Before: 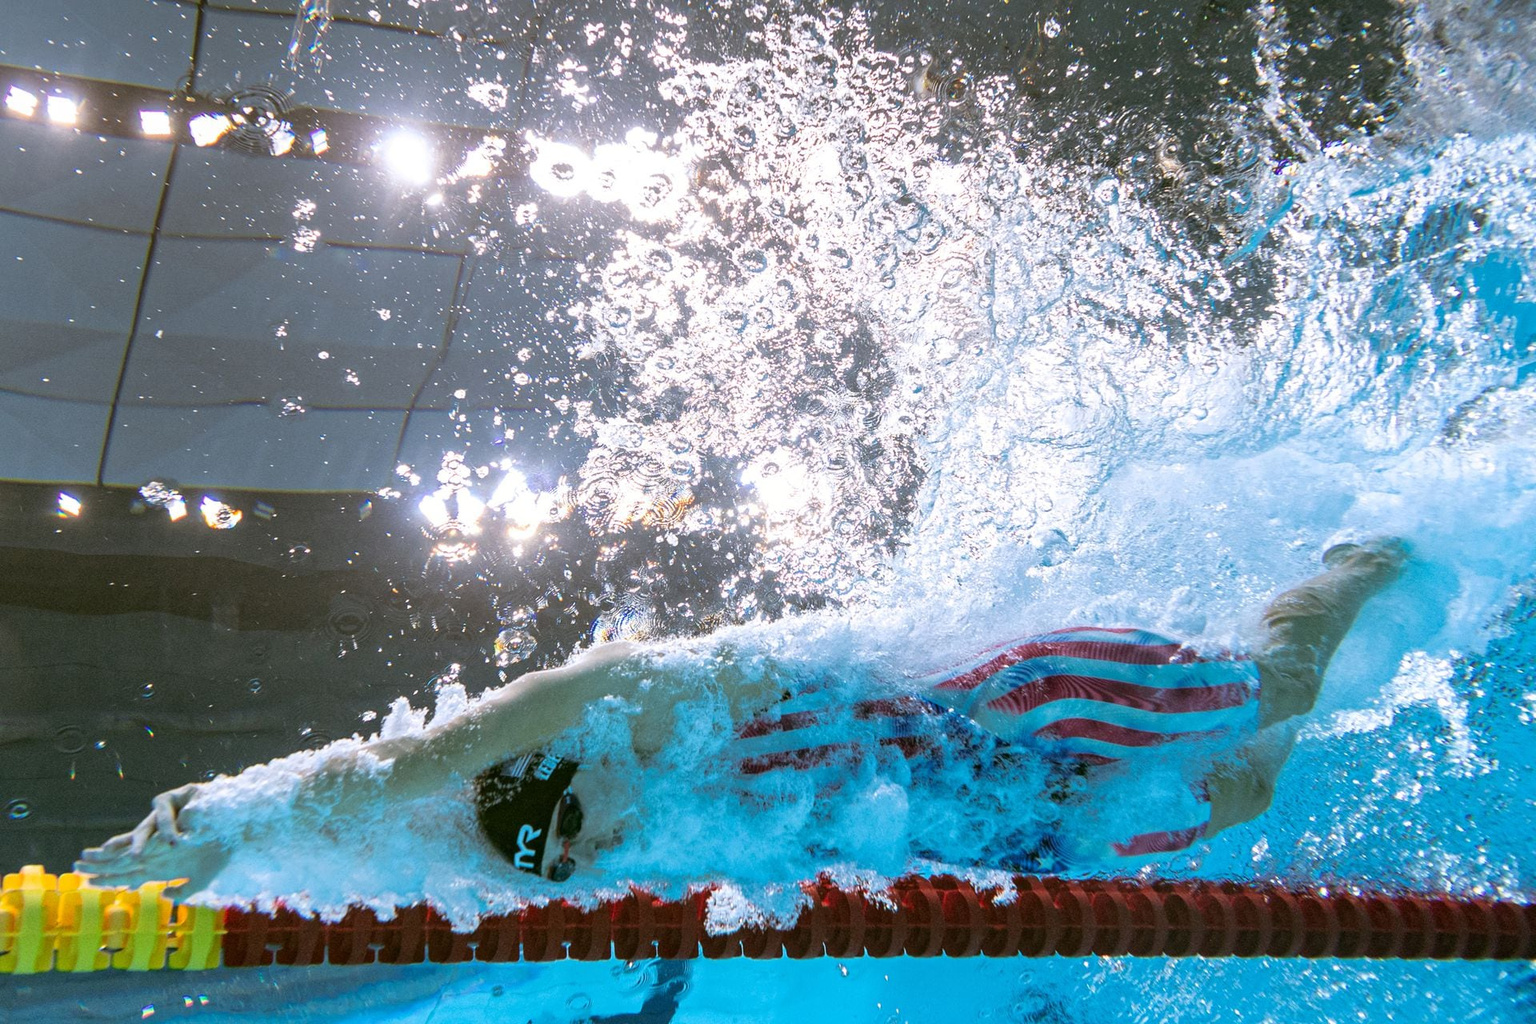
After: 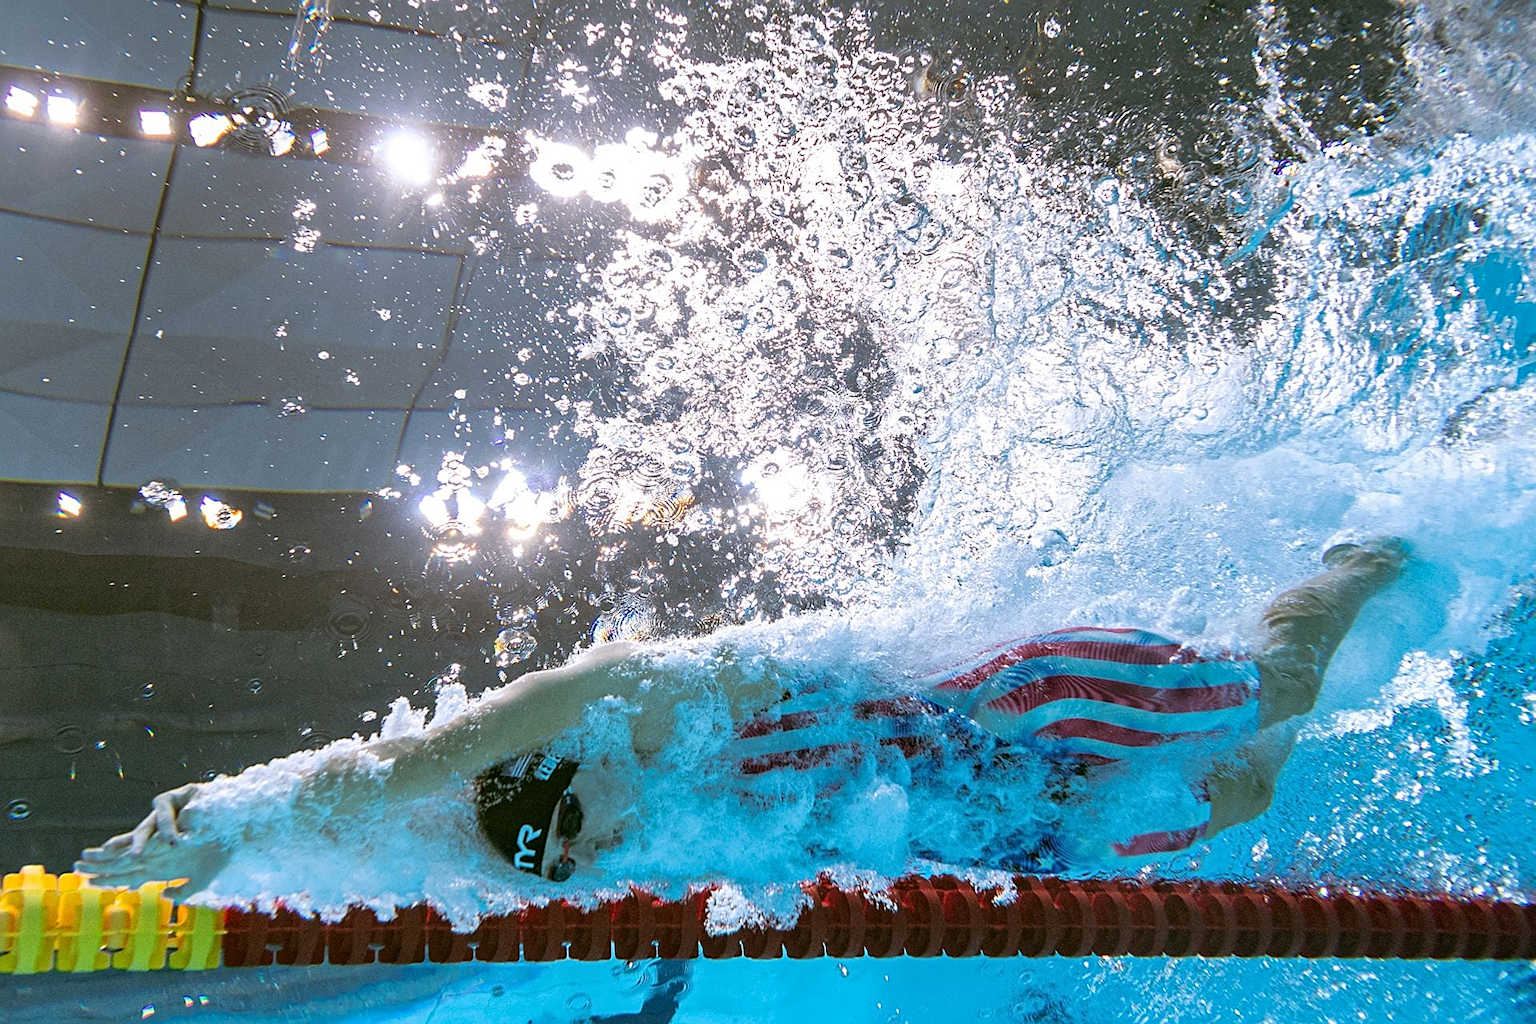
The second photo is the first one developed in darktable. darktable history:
sharpen: on, module defaults
shadows and highlights: shadows 29.61, highlights -30.47, low approximation 0.01, soften with gaussian
